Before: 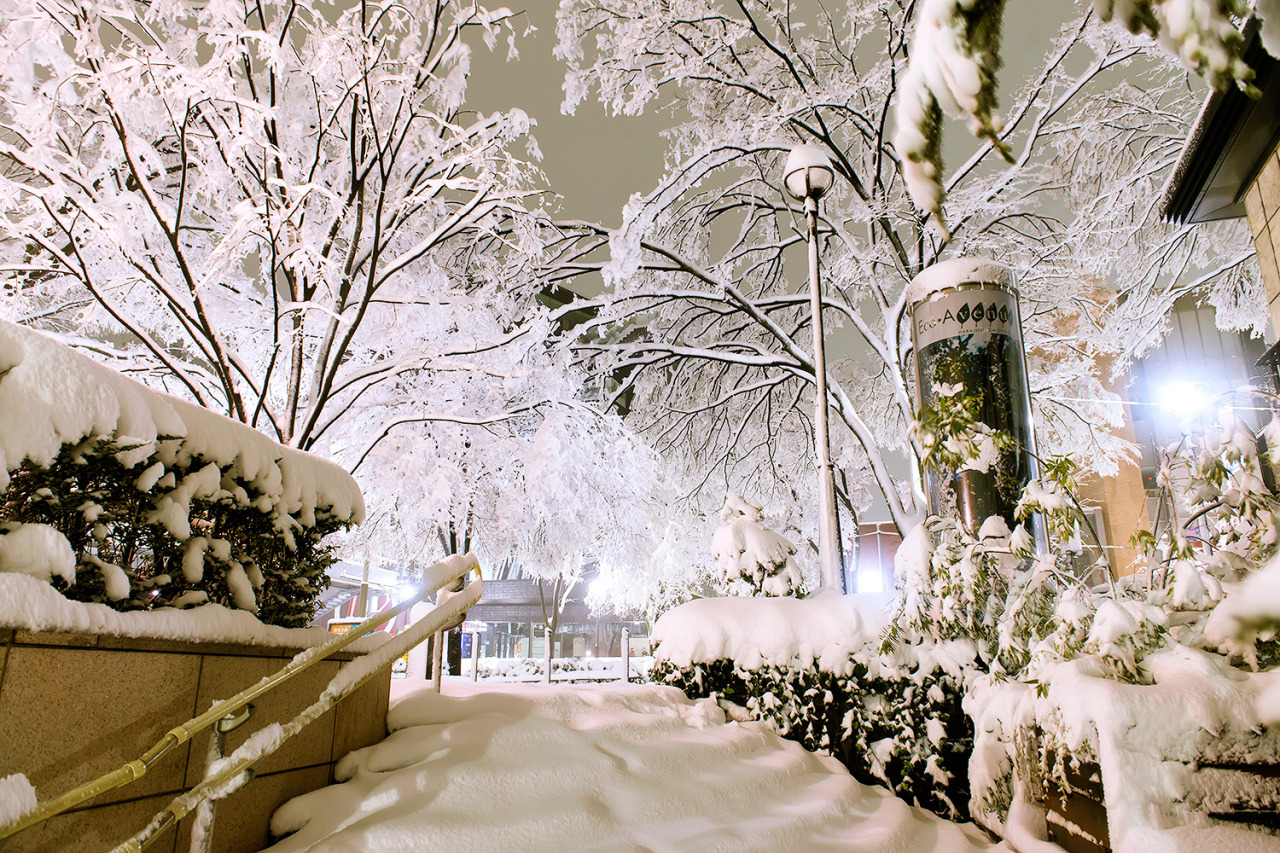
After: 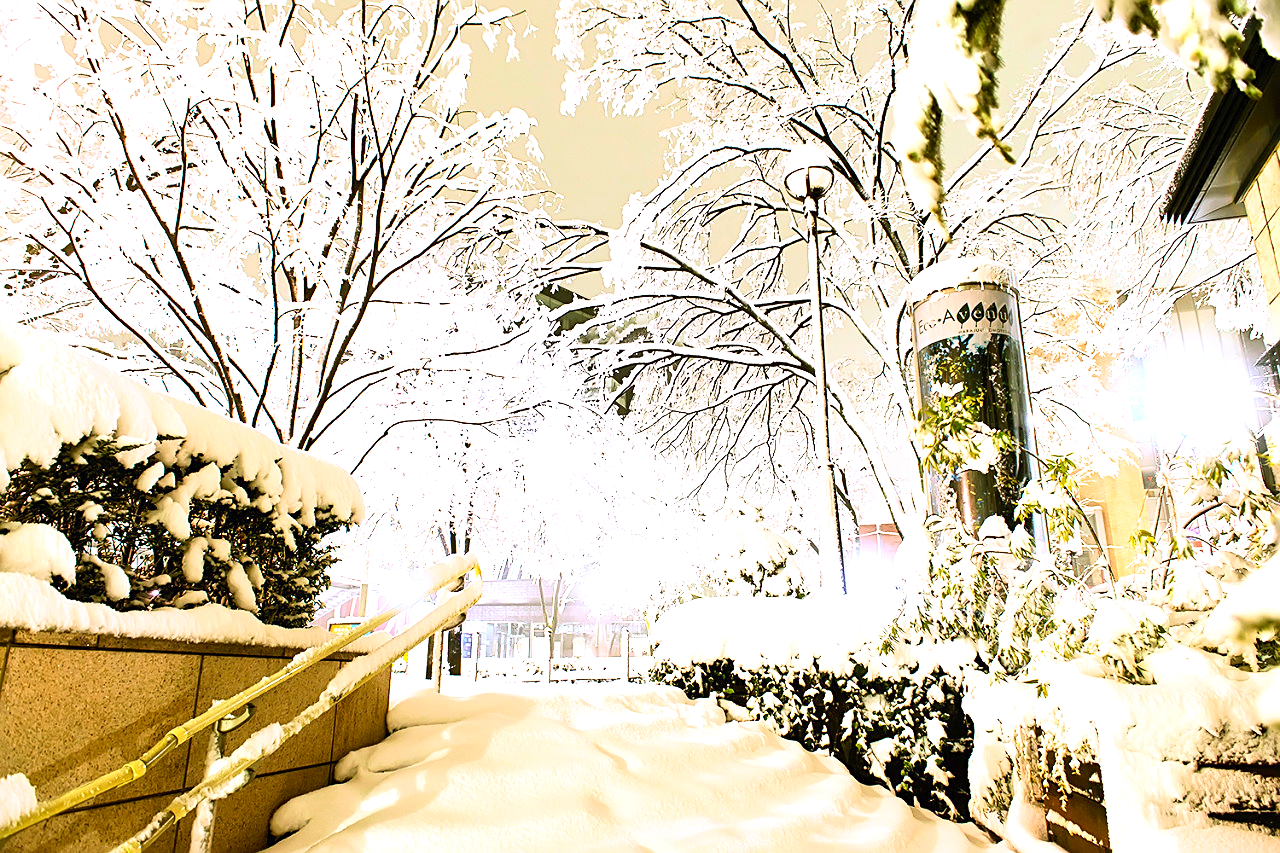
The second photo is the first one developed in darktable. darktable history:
contrast brightness saturation: contrast 0.228, brightness 0.098, saturation 0.286
exposure: black level correction 0, exposure 1.103 EV, compensate highlight preservation false
sharpen: on, module defaults
